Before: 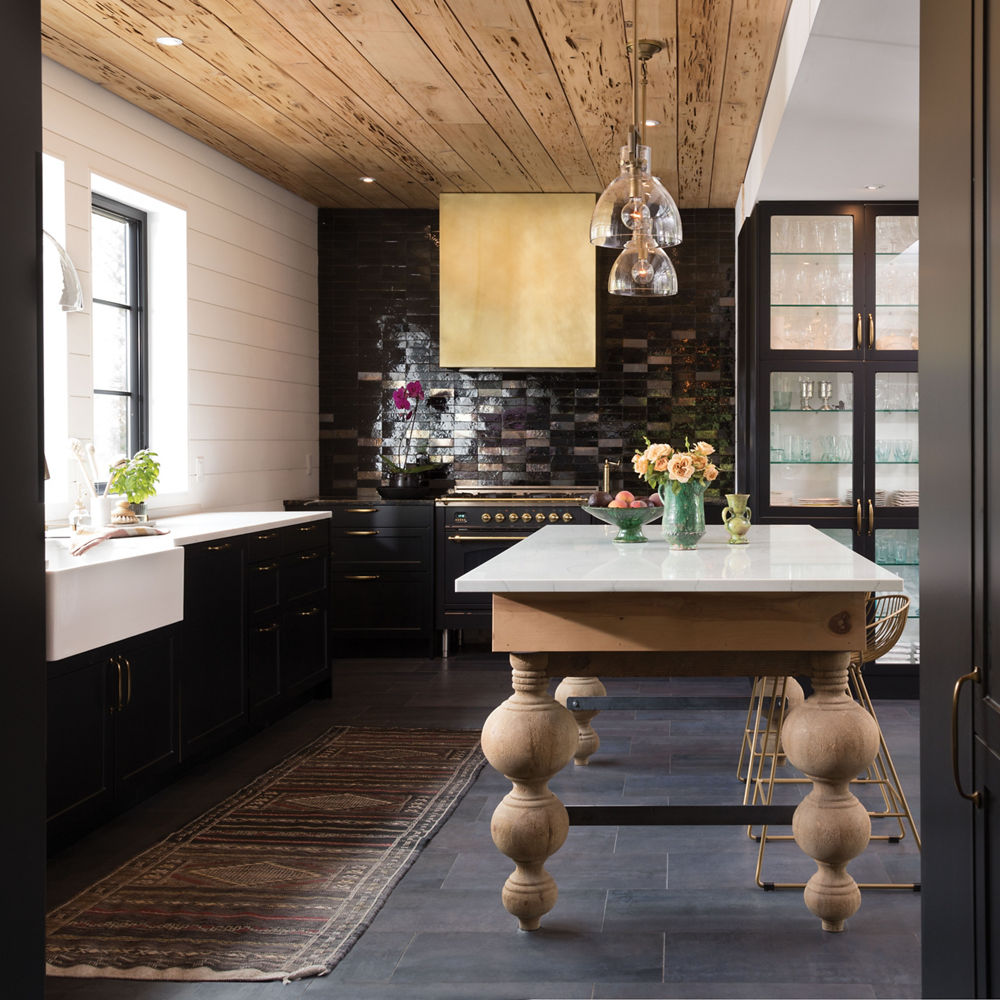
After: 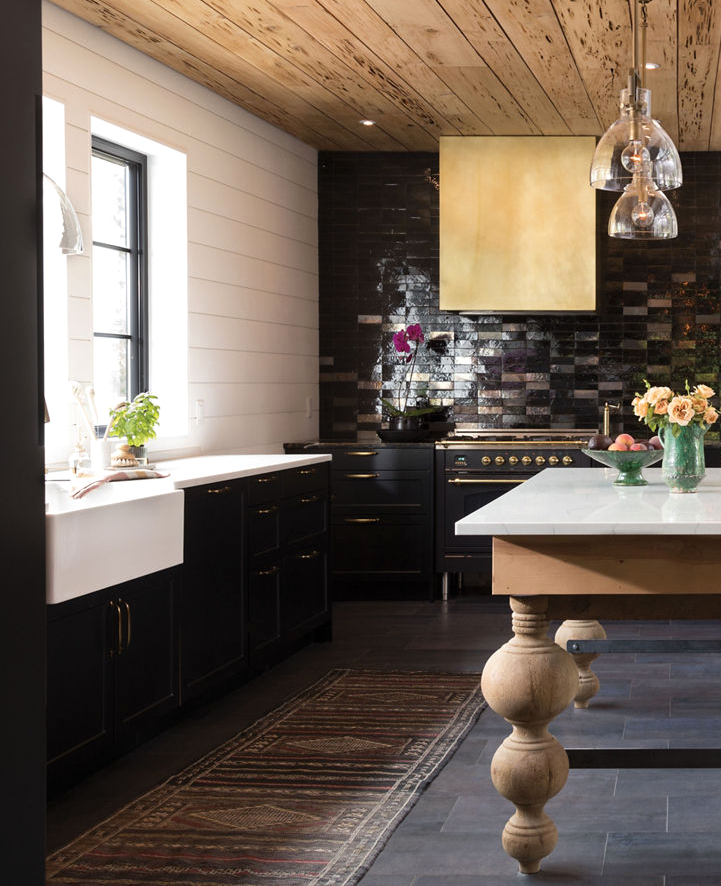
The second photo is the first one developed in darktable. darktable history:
crop: top 5.763%, right 27.875%, bottom 5.539%
exposure: exposure 0.082 EV, compensate highlight preservation false
